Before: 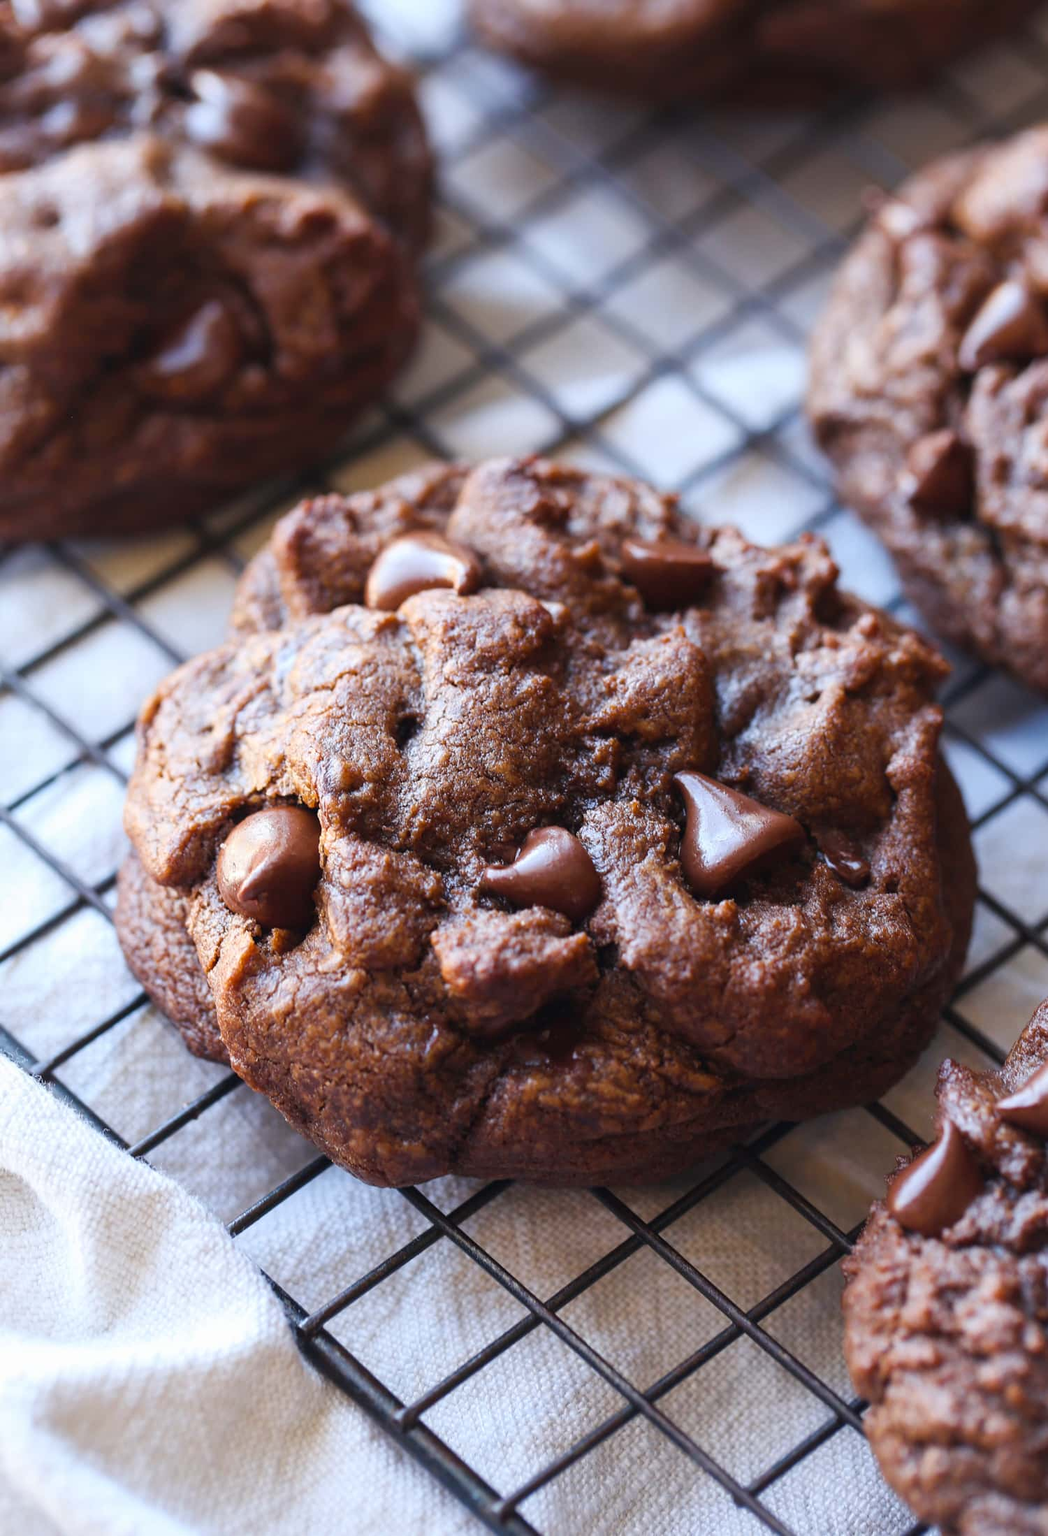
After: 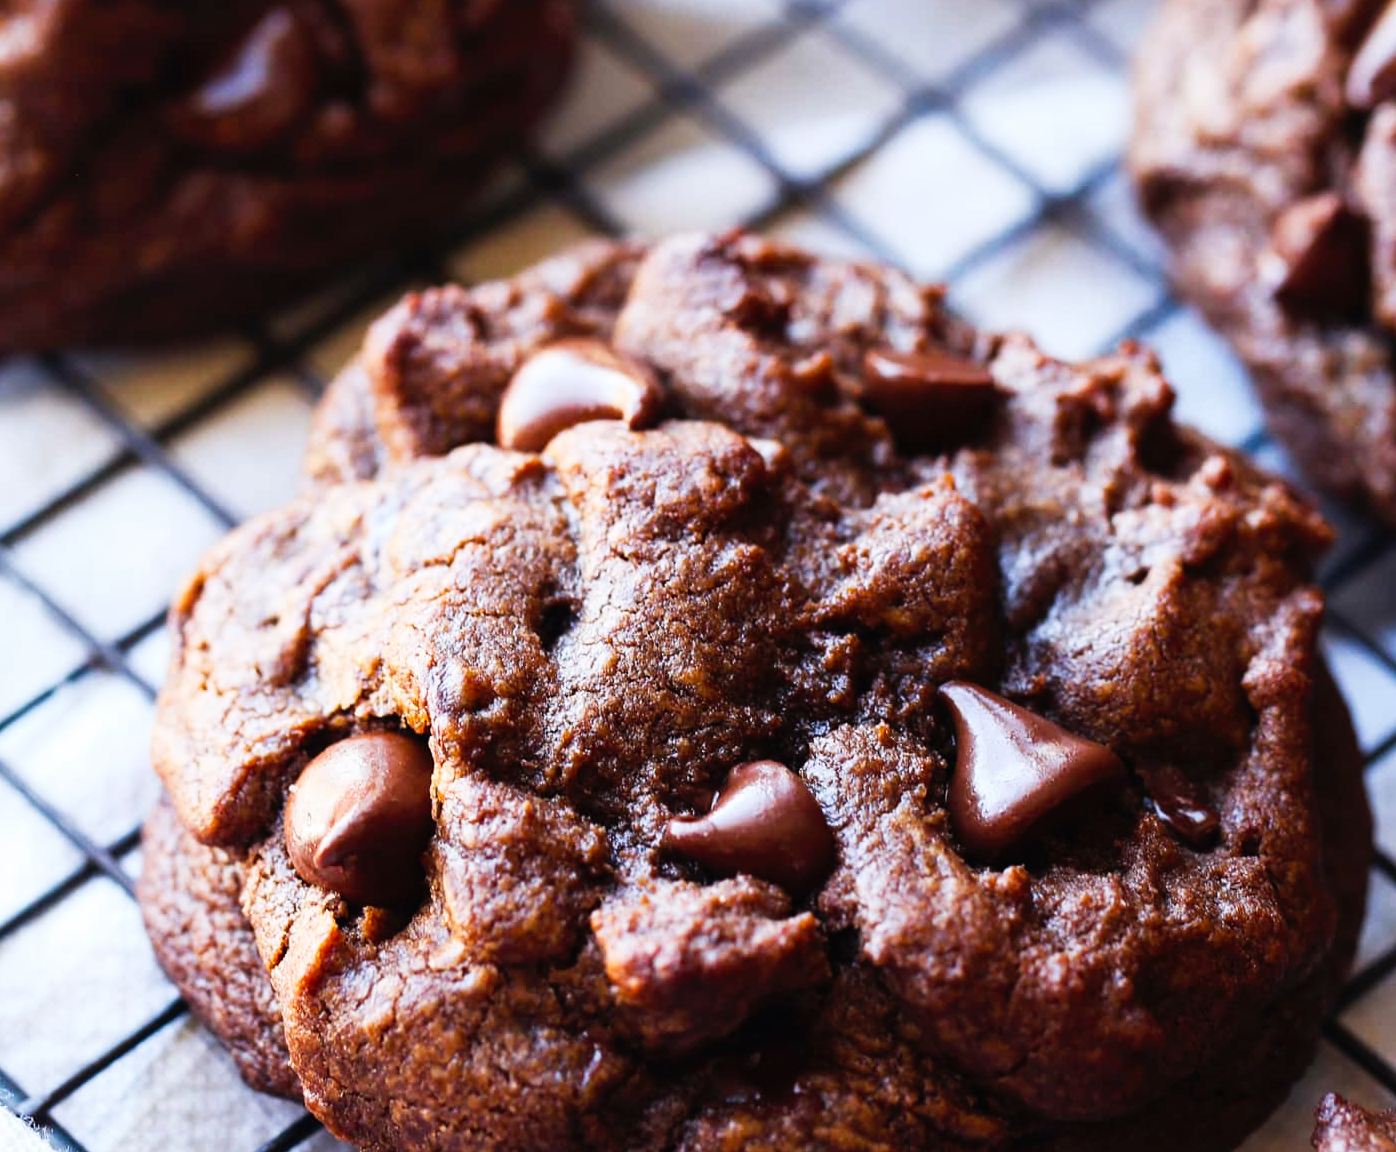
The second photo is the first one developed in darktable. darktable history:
crop: left 1.744%, top 19.225%, right 5.069%, bottom 28.357%
tone curve: curves: ch0 [(0, 0) (0.003, 0.008) (0.011, 0.008) (0.025, 0.011) (0.044, 0.017) (0.069, 0.026) (0.1, 0.039) (0.136, 0.054) (0.177, 0.093) (0.224, 0.15) (0.277, 0.21) (0.335, 0.285) (0.399, 0.366) (0.468, 0.462) (0.543, 0.564) (0.623, 0.679) (0.709, 0.79) (0.801, 0.883) (0.898, 0.95) (1, 1)], preserve colors none
